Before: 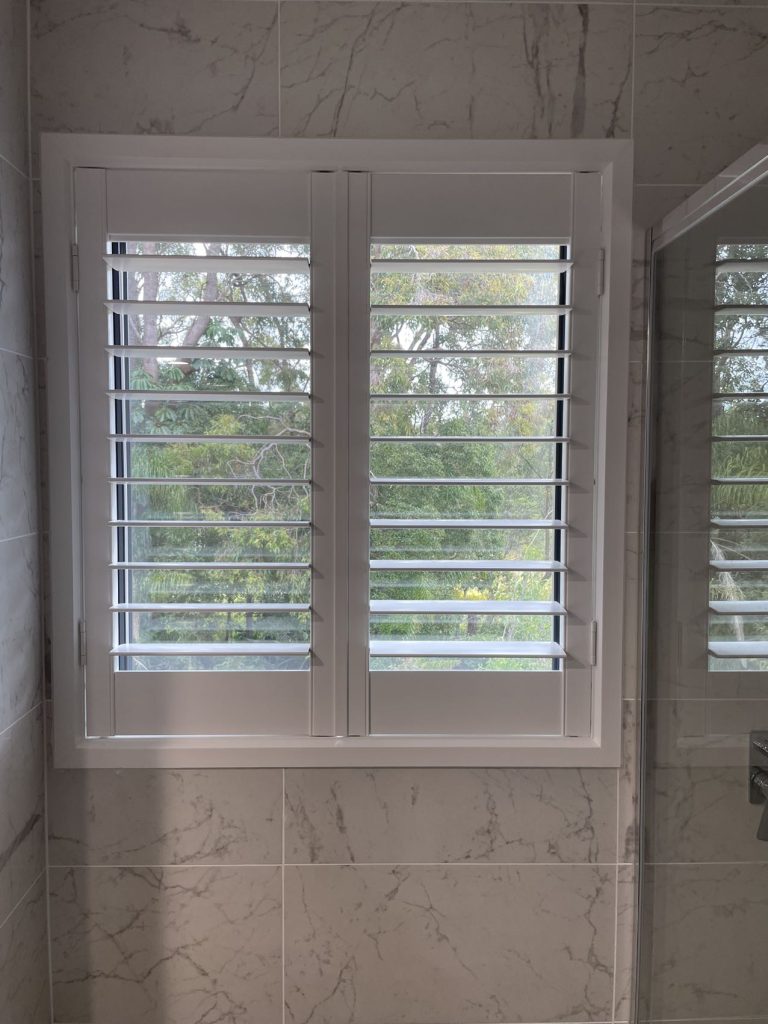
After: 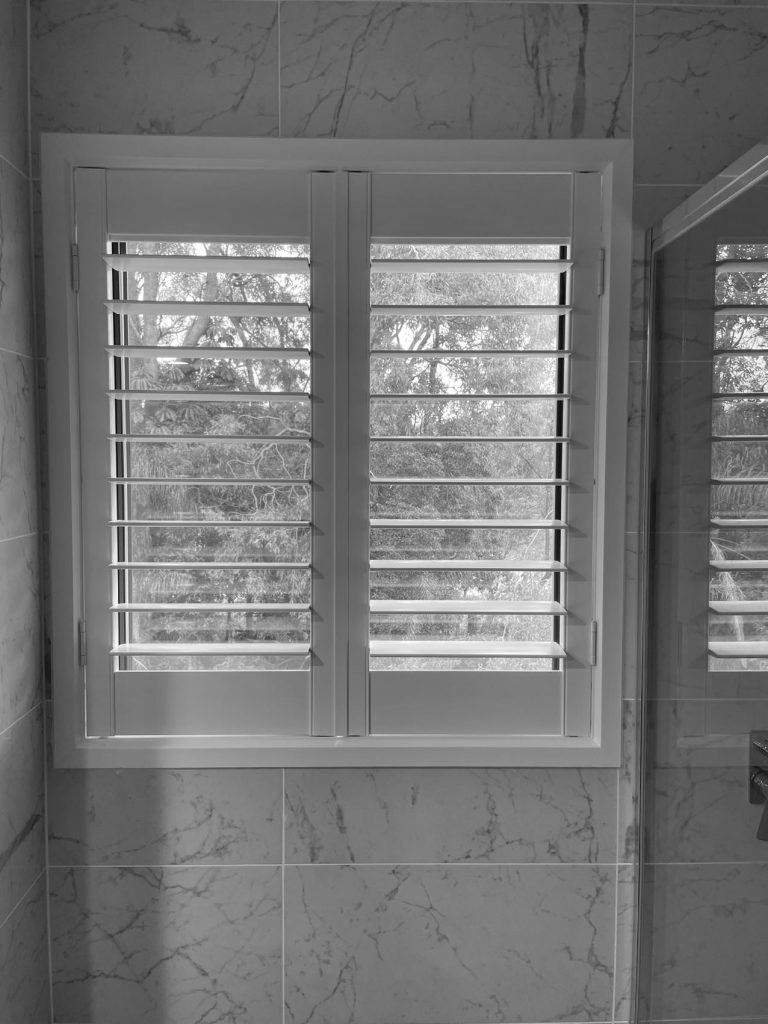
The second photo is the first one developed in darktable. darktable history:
contrast brightness saturation: saturation -1
local contrast: mode bilateral grid, contrast 10, coarseness 25, detail 115%, midtone range 0.2
